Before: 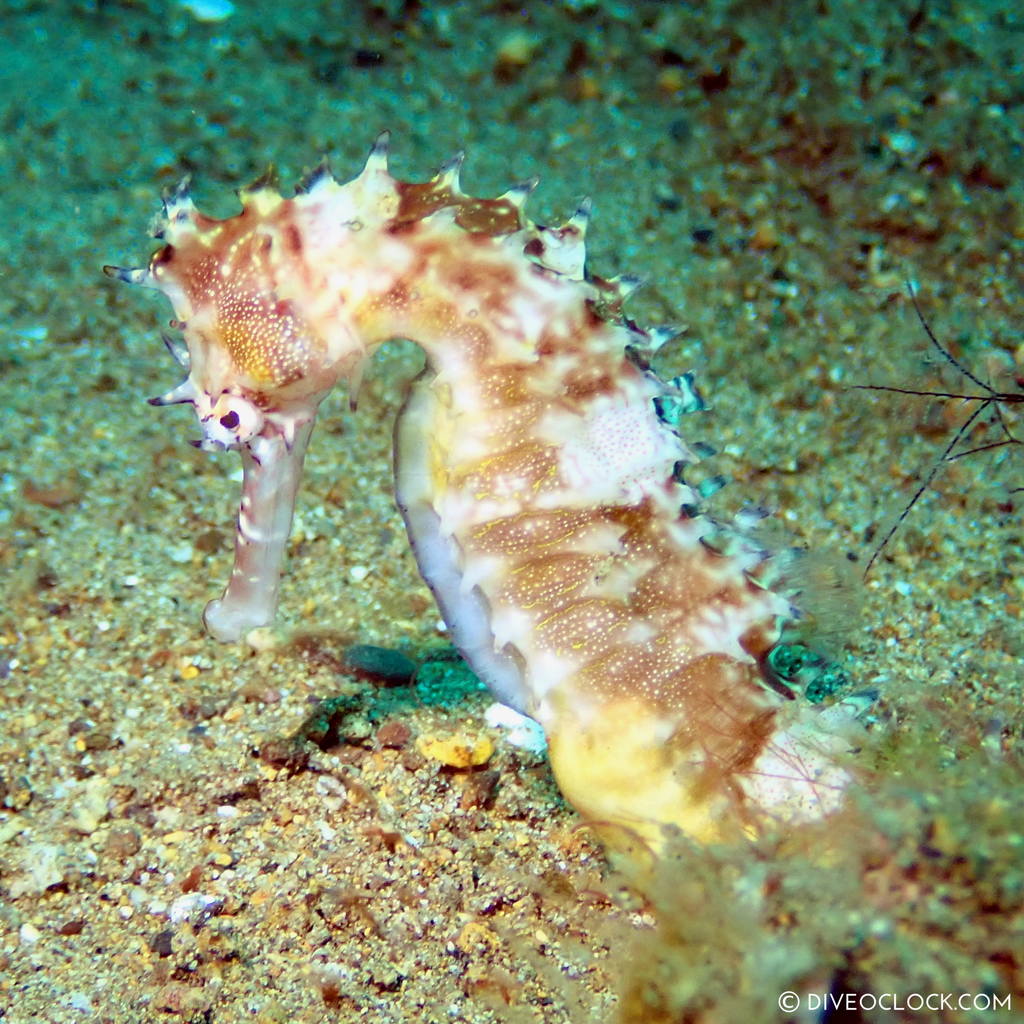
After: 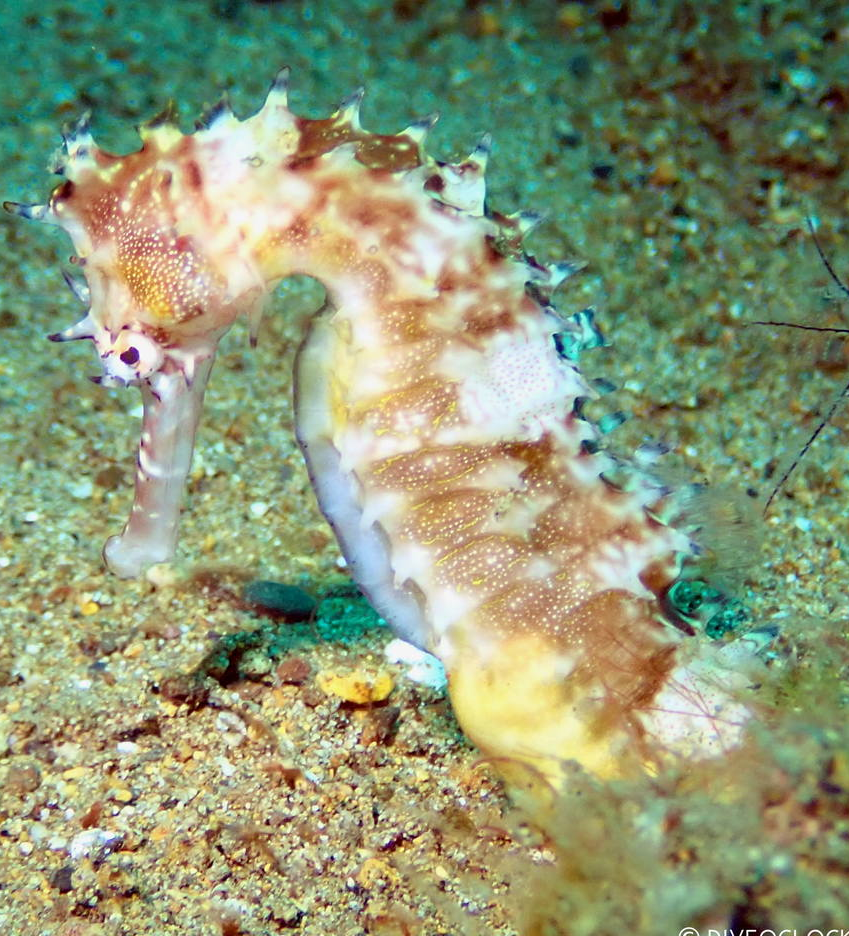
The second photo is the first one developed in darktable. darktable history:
crop: left 9.803%, top 6.29%, right 7.226%, bottom 2.237%
